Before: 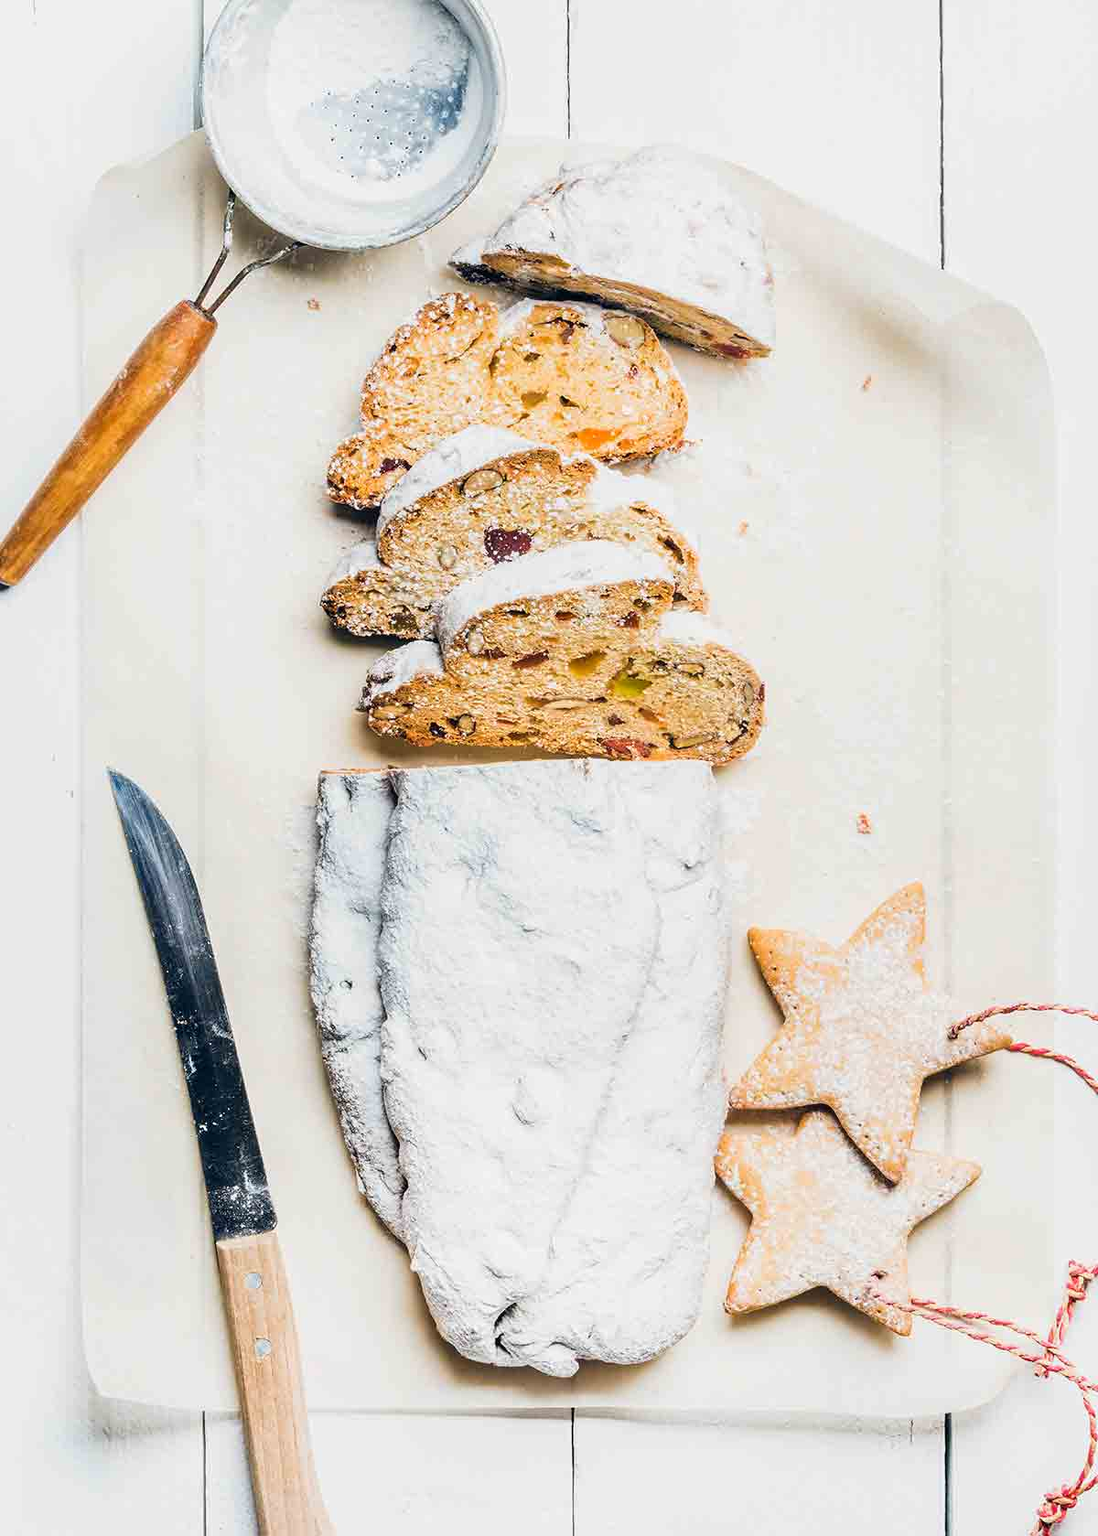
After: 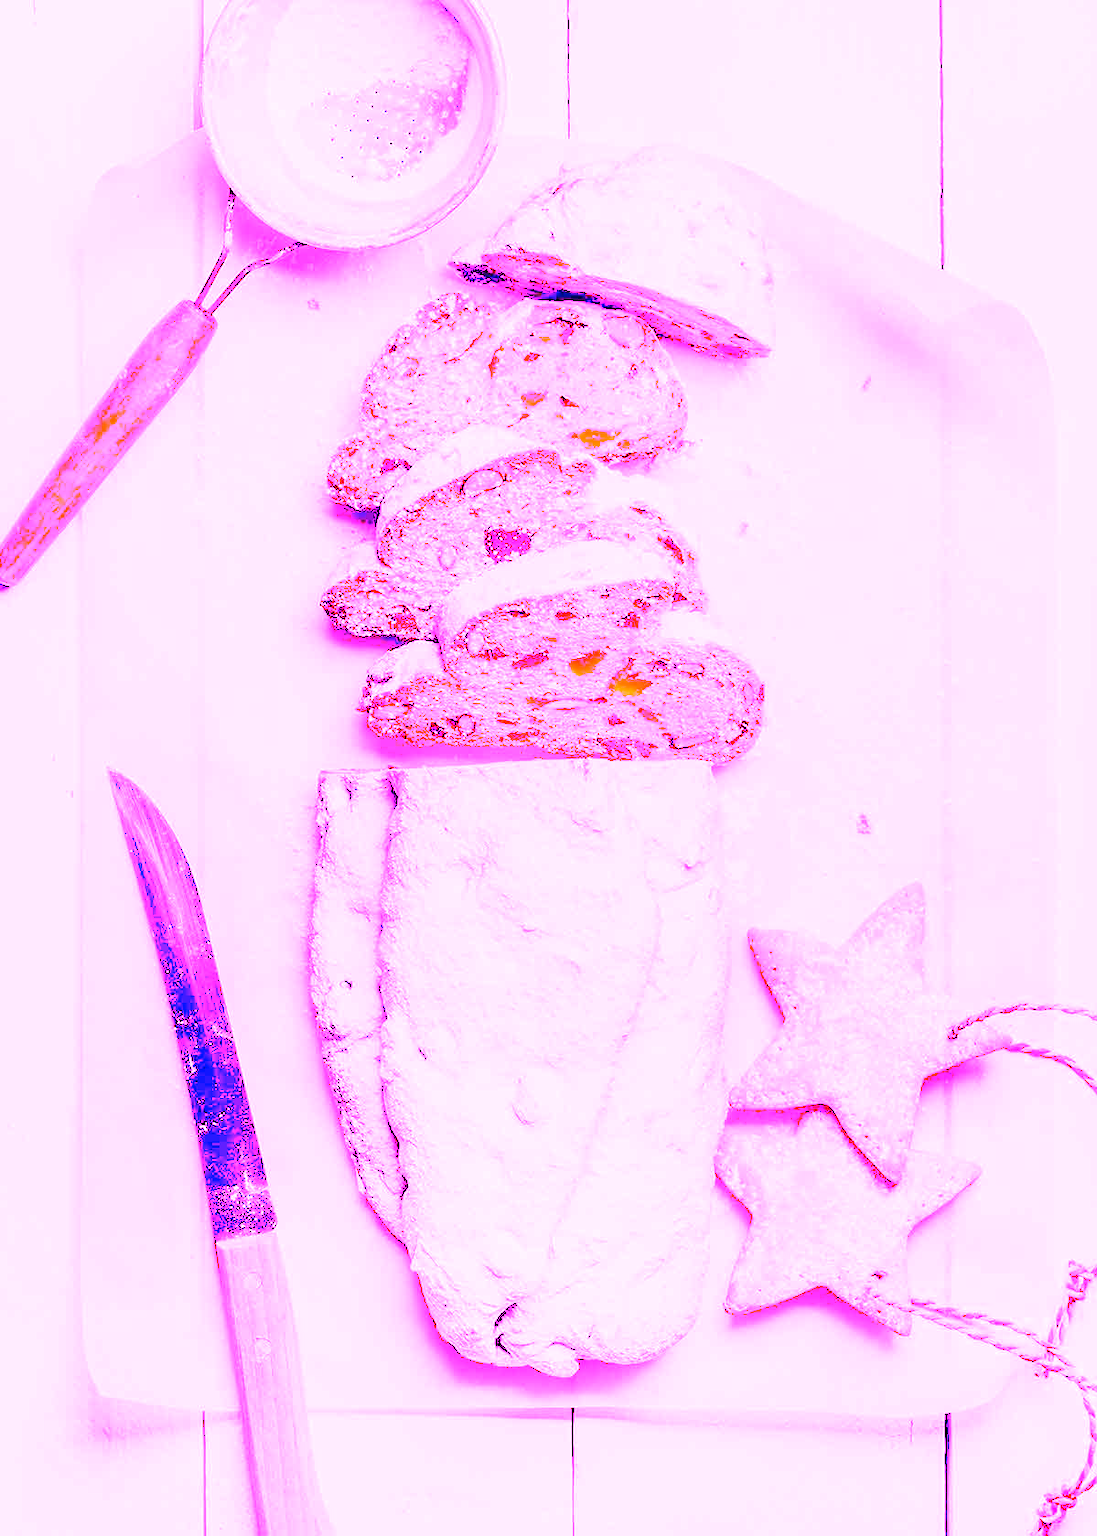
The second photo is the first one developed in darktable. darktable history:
white balance: red 8, blue 8
exposure: compensate highlight preservation false
